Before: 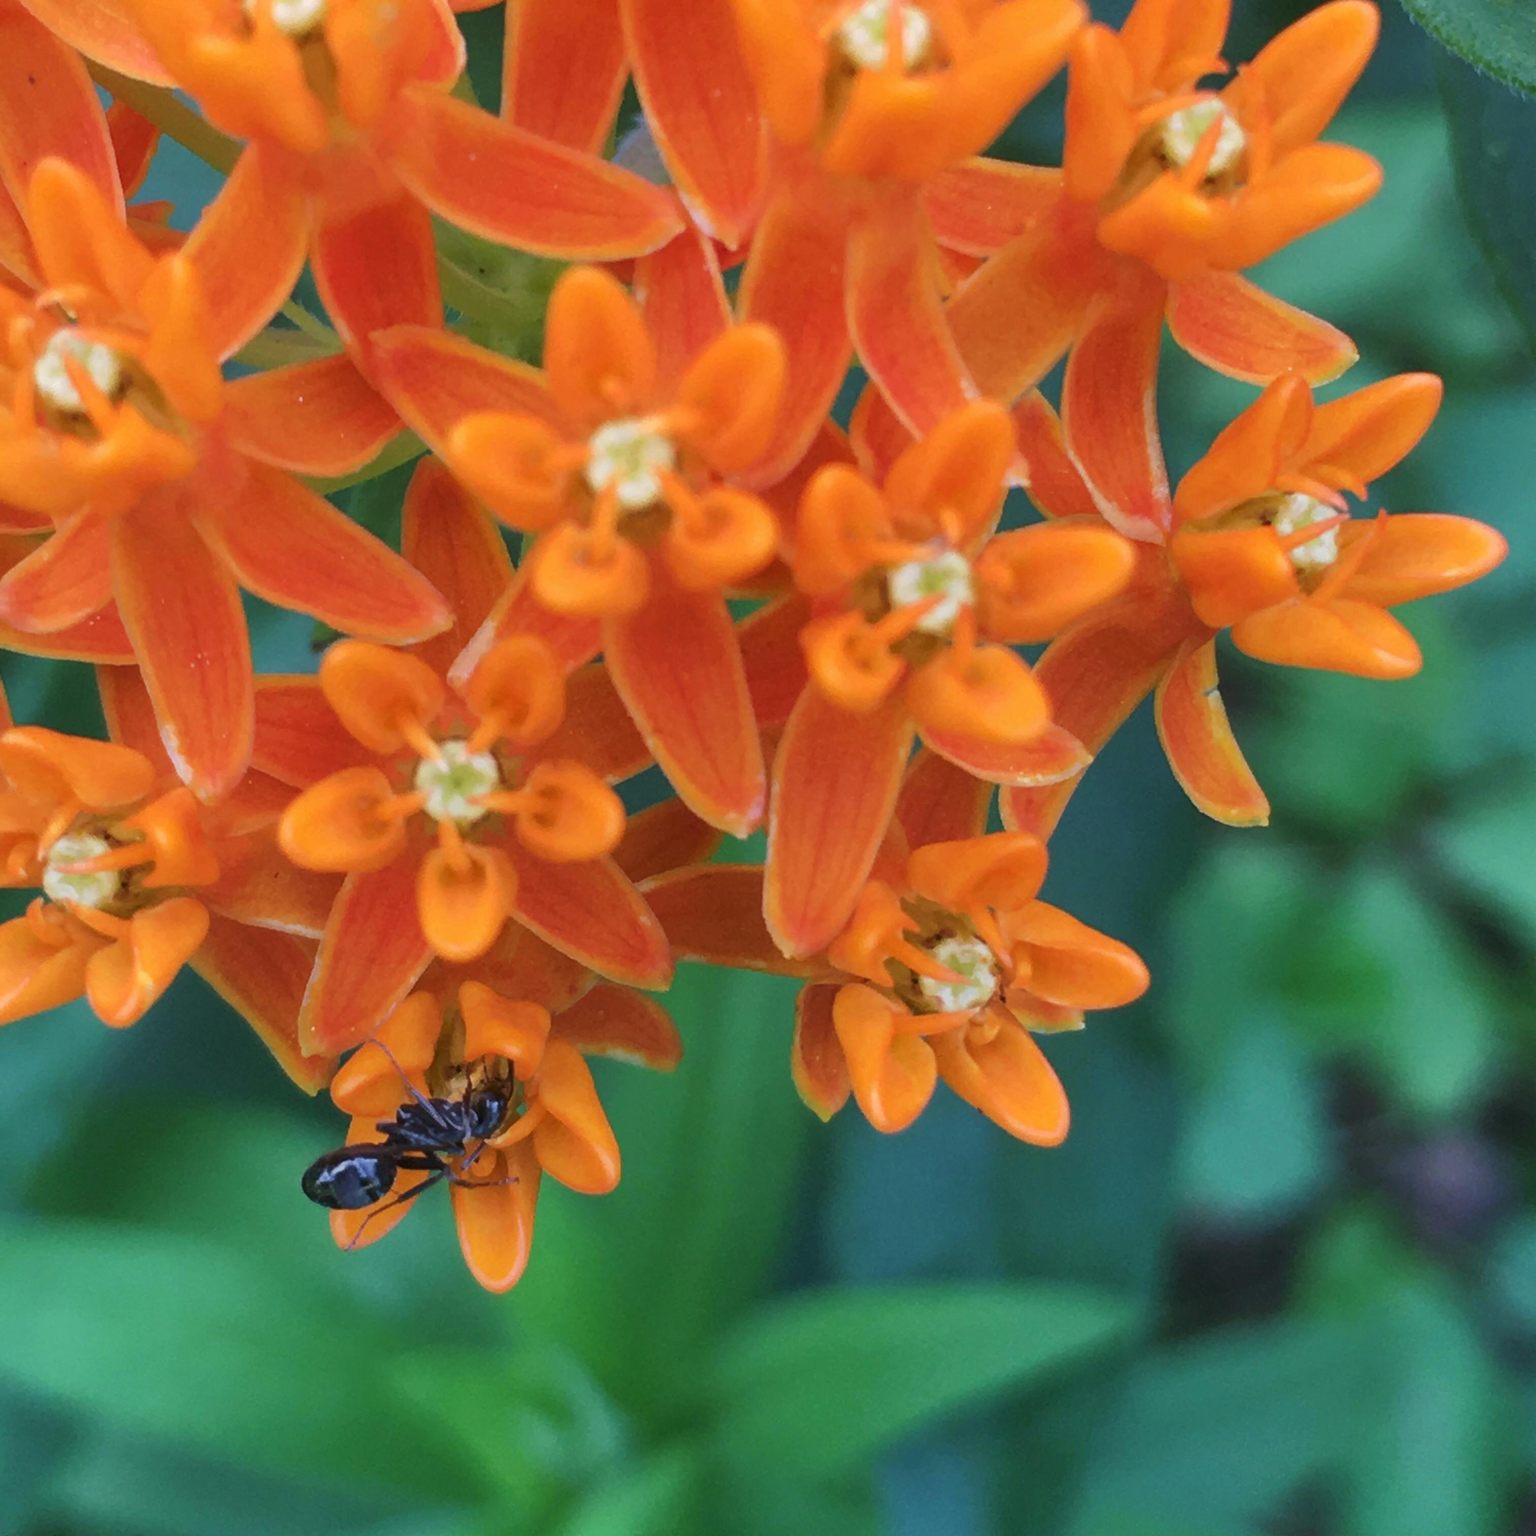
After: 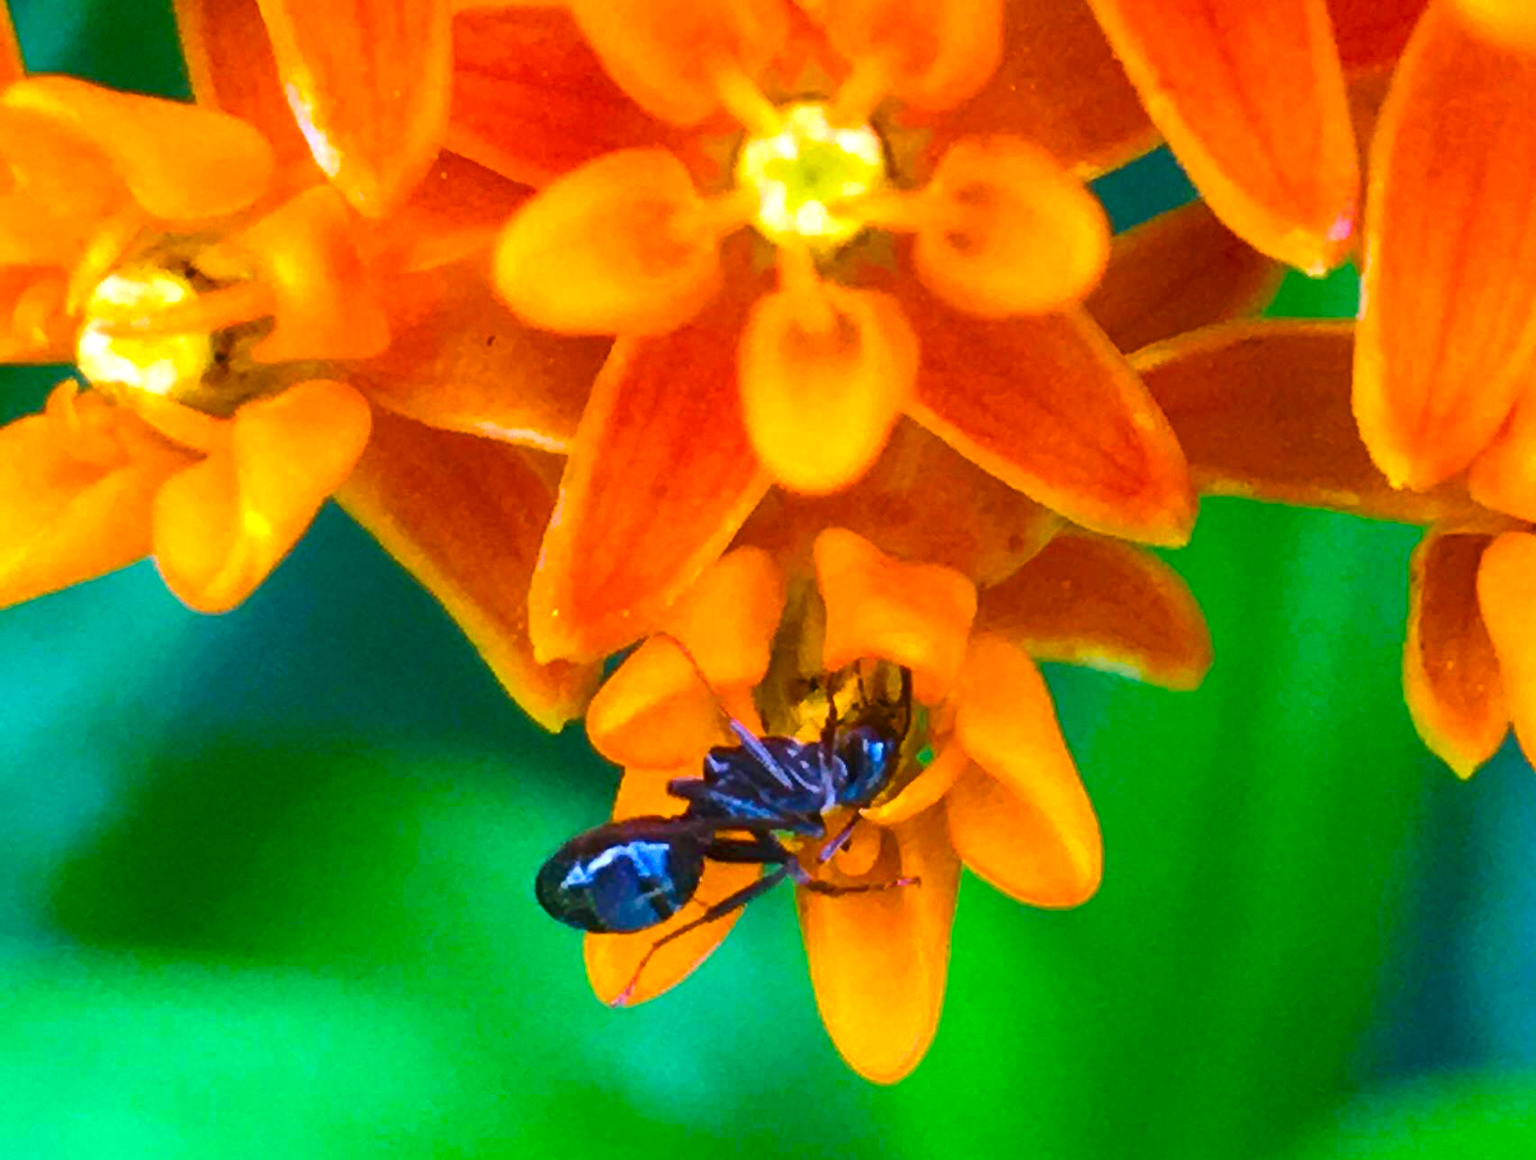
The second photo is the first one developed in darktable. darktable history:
contrast brightness saturation: contrast 0.14
color balance rgb: linear chroma grading › global chroma 25%, perceptual saturation grading › global saturation 40%, perceptual brilliance grading › global brilliance 30%, global vibrance 40%
crop: top 44.483%, right 43.593%, bottom 12.892%
